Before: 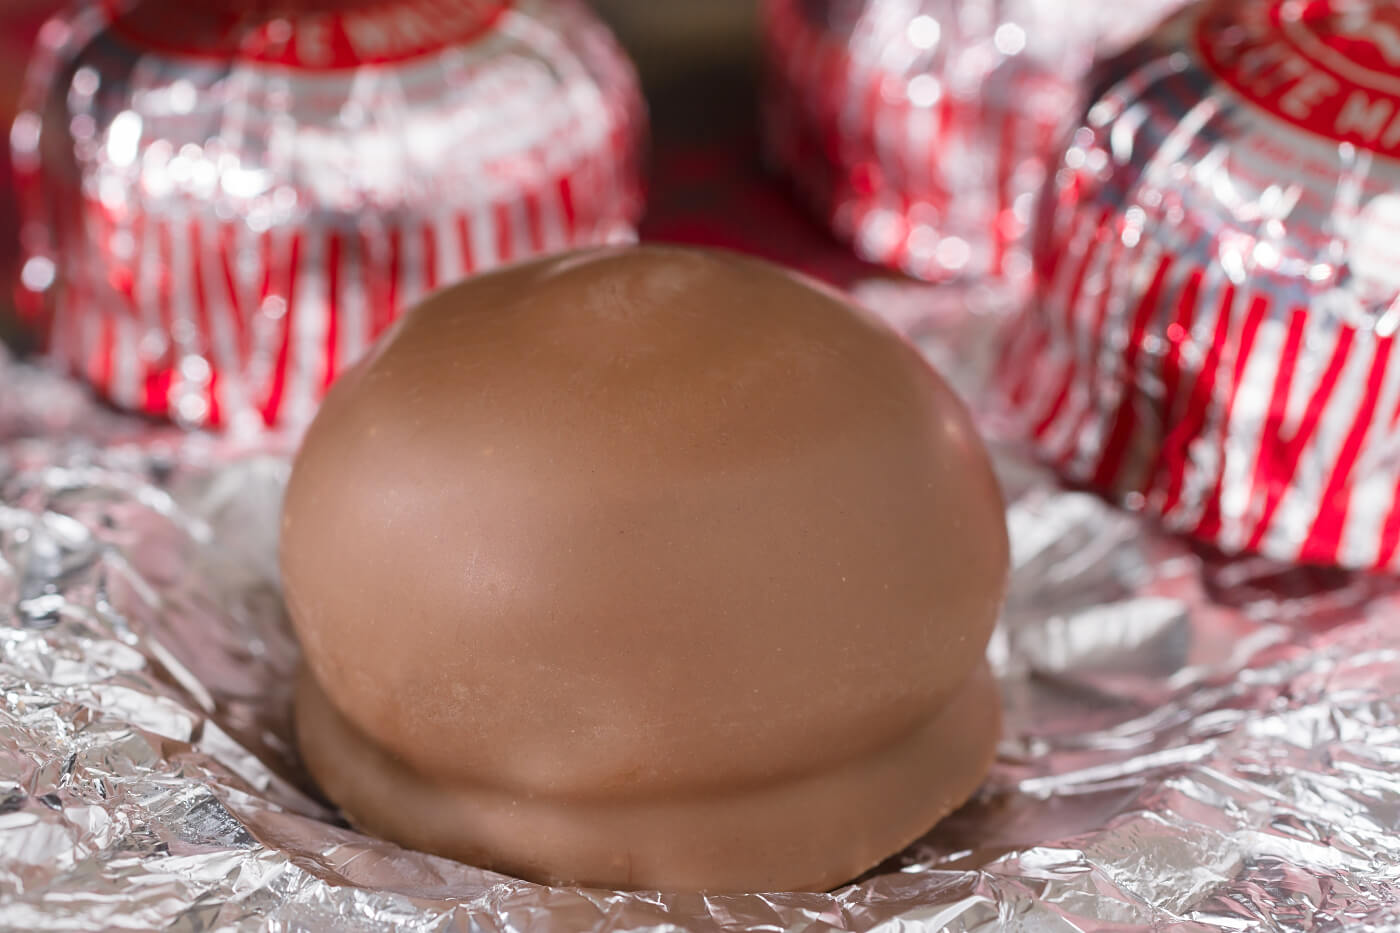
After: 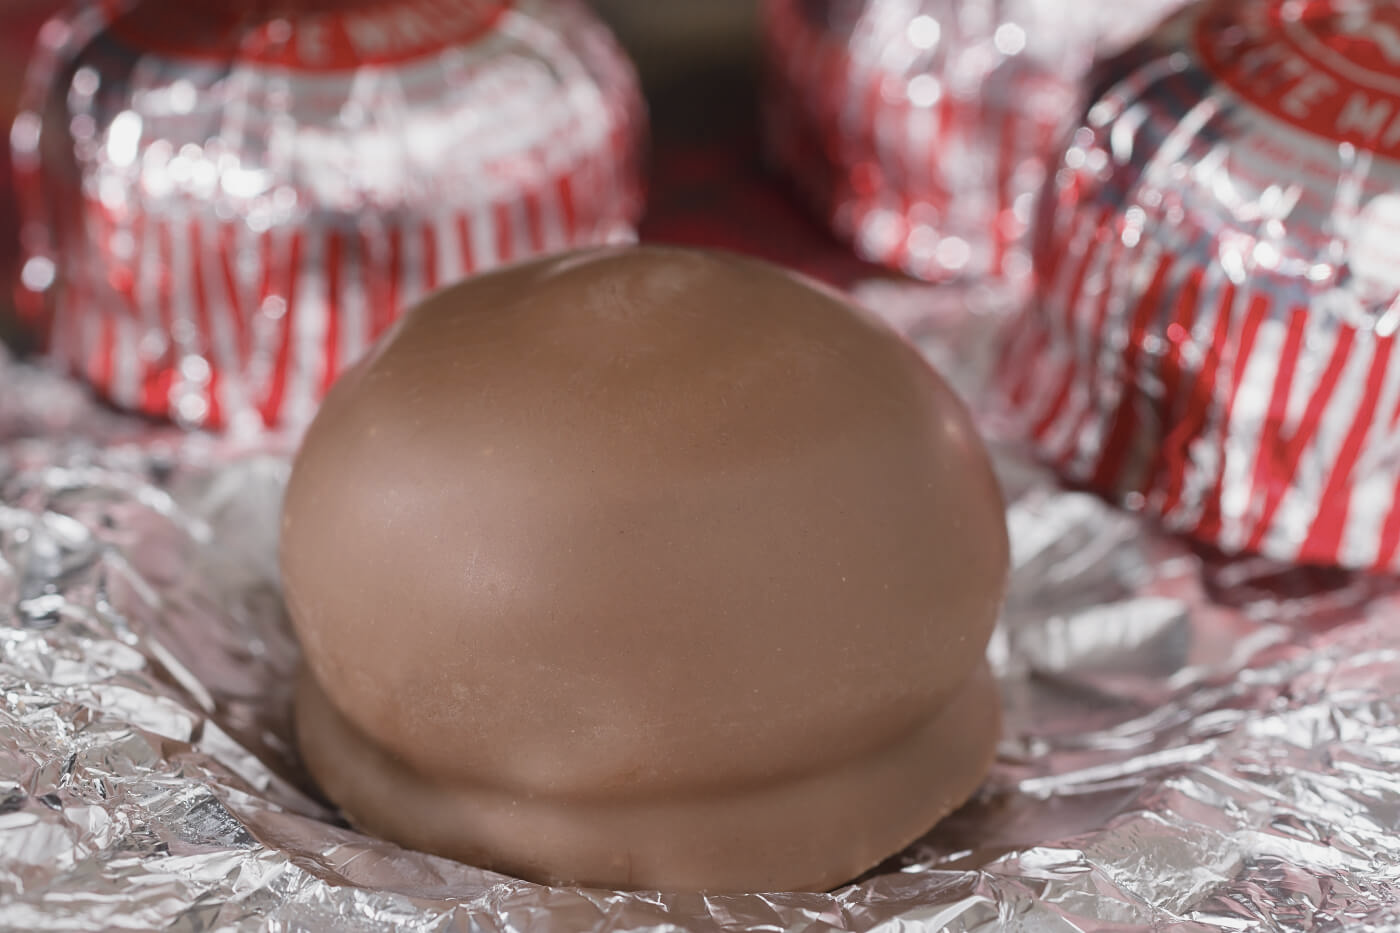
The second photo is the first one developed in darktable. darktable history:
contrast brightness saturation: contrast -0.08, brightness -0.04, saturation -0.11
color correction: saturation 0.8
